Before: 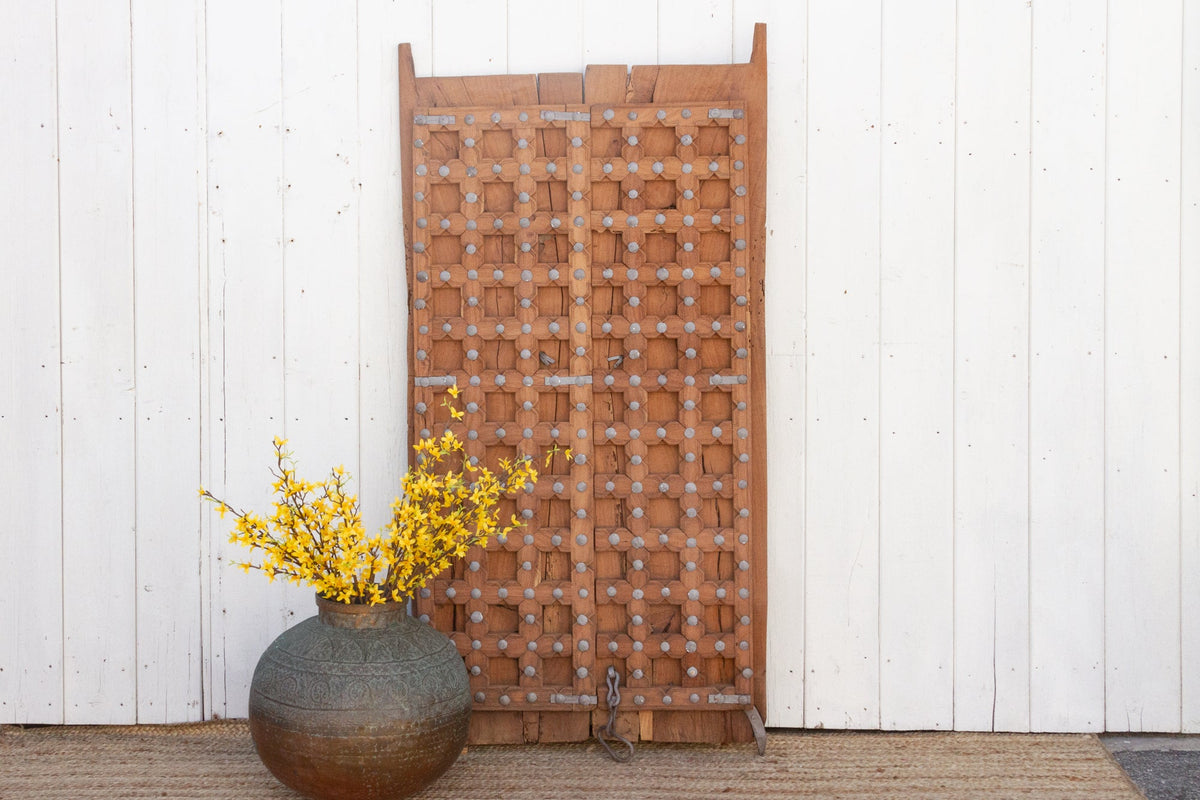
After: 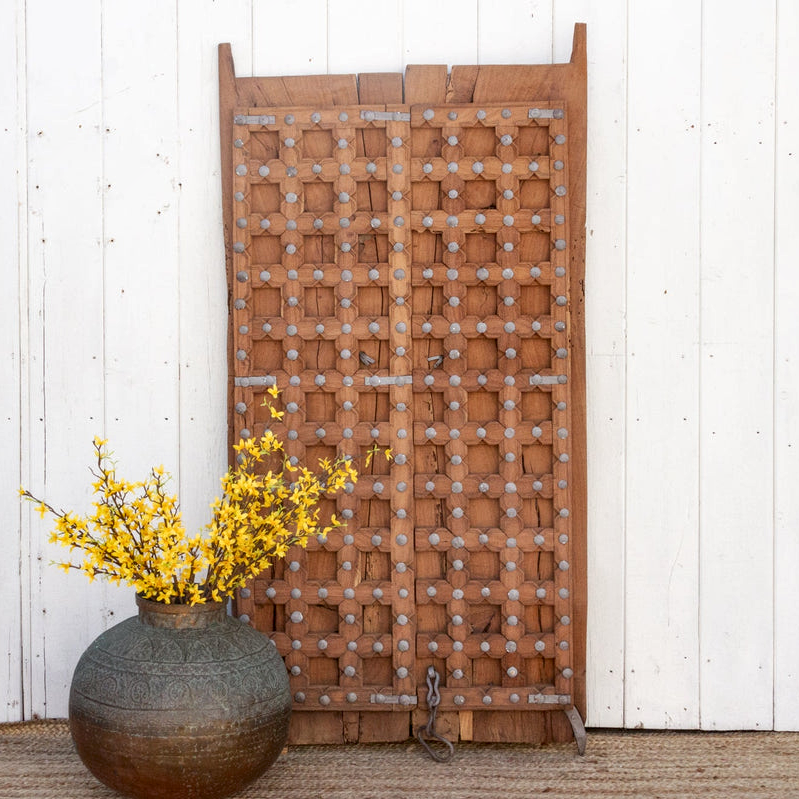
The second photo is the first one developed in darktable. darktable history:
crop and rotate: left 15.055%, right 18.278%
local contrast: highlights 25%, shadows 75%, midtone range 0.75
